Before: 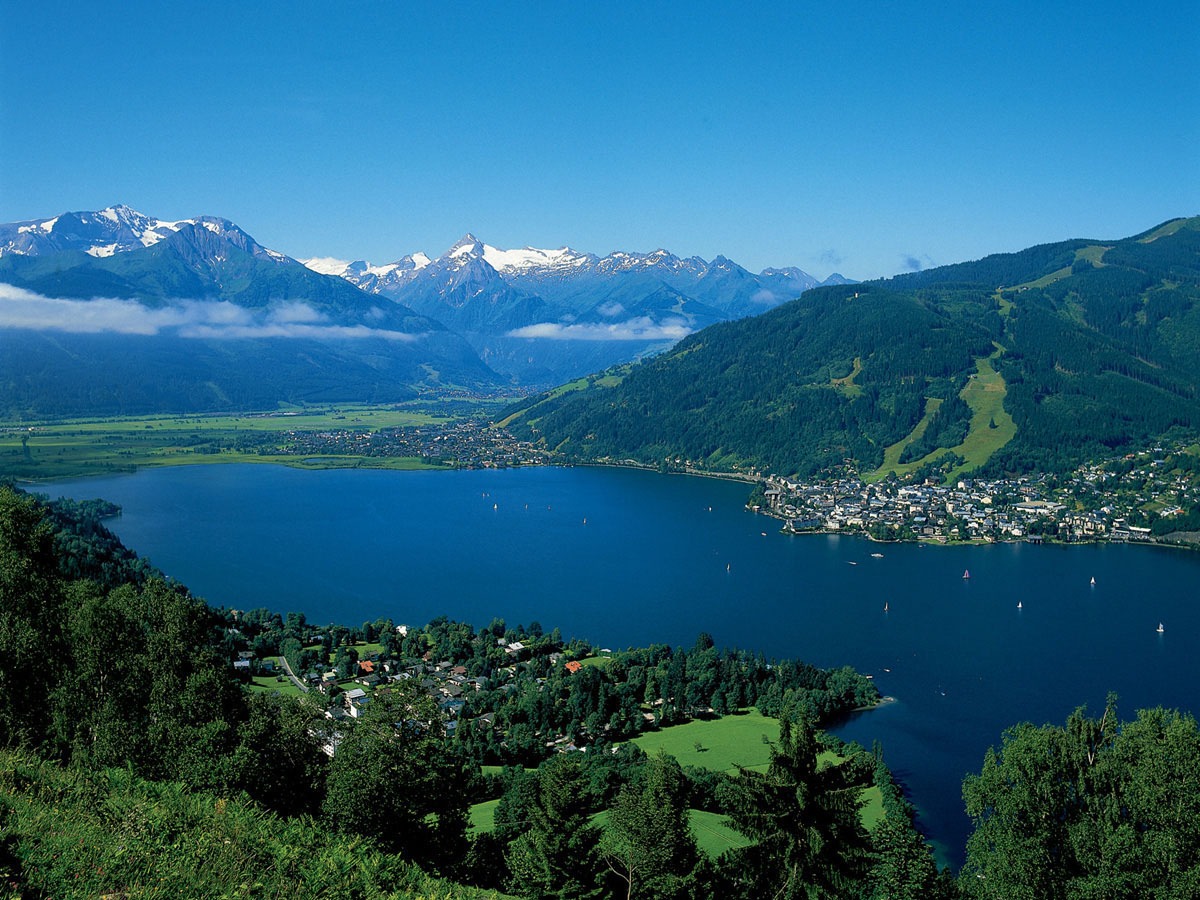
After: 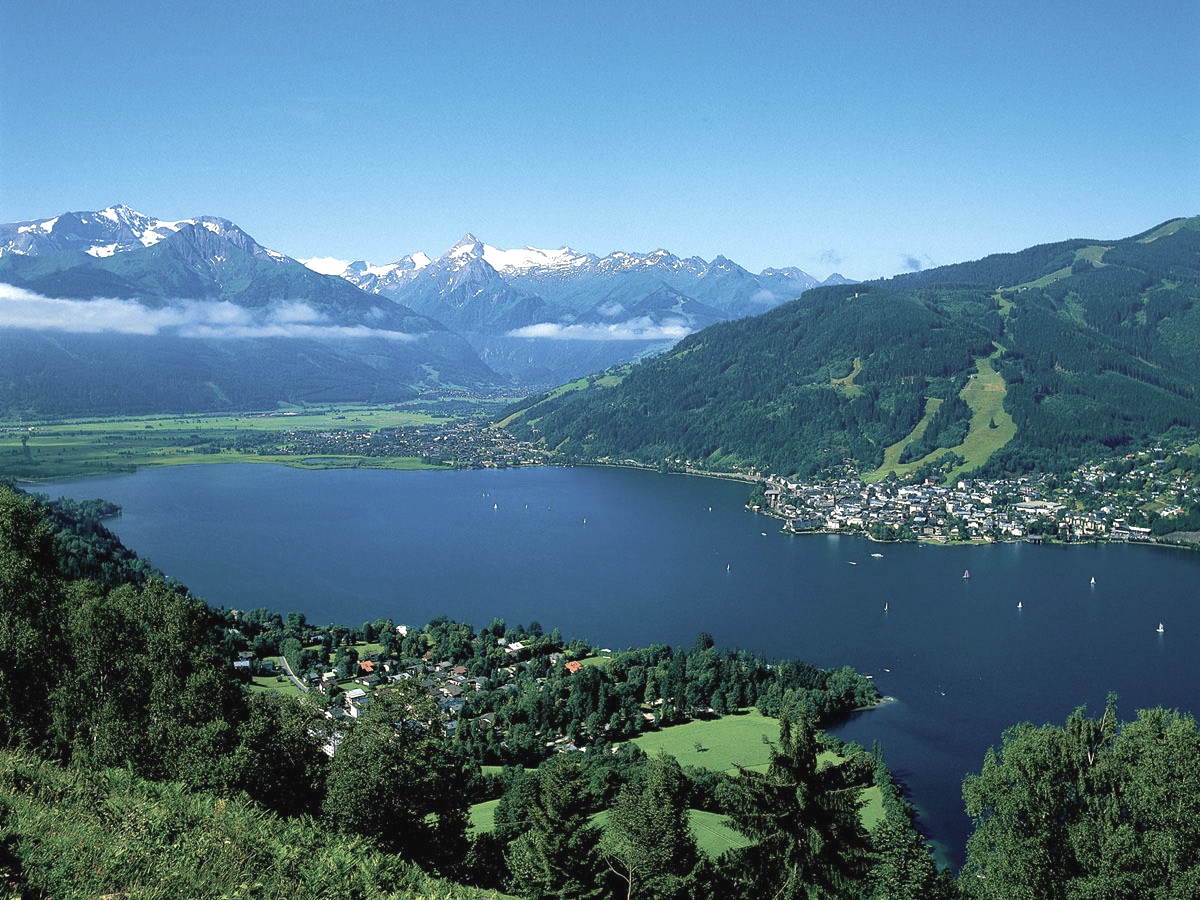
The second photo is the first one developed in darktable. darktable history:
exposure: black level correction 0, exposure 0.7 EV, compensate highlight preservation false
contrast brightness saturation: contrast -0.047, saturation -0.413
velvia: on, module defaults
